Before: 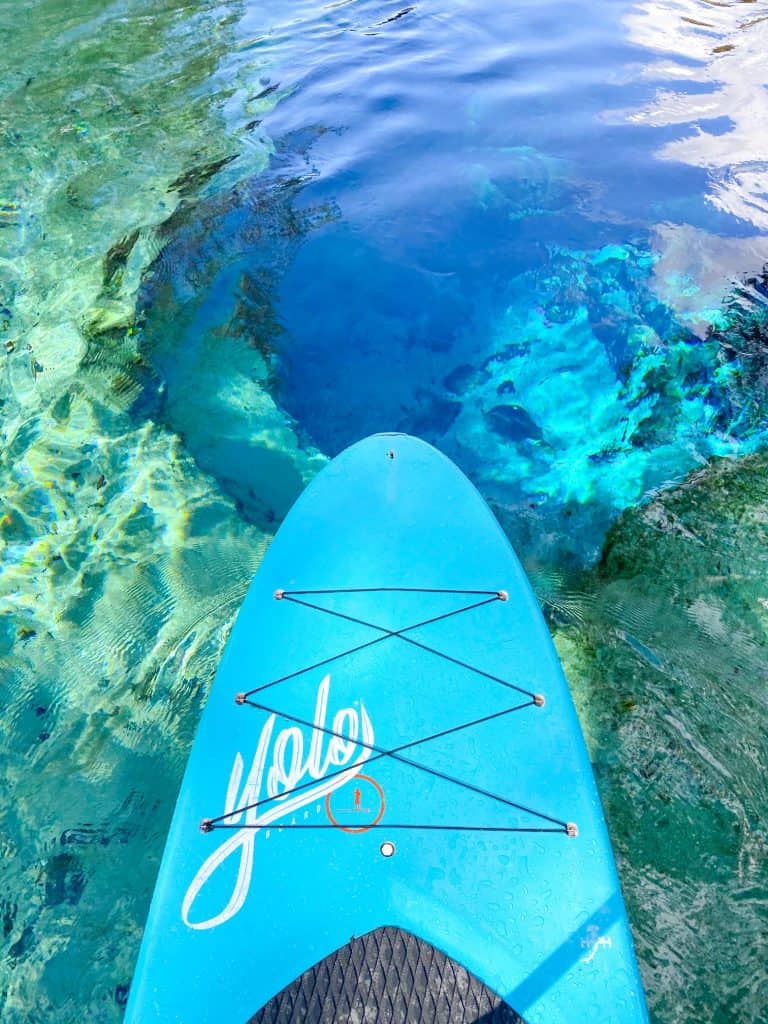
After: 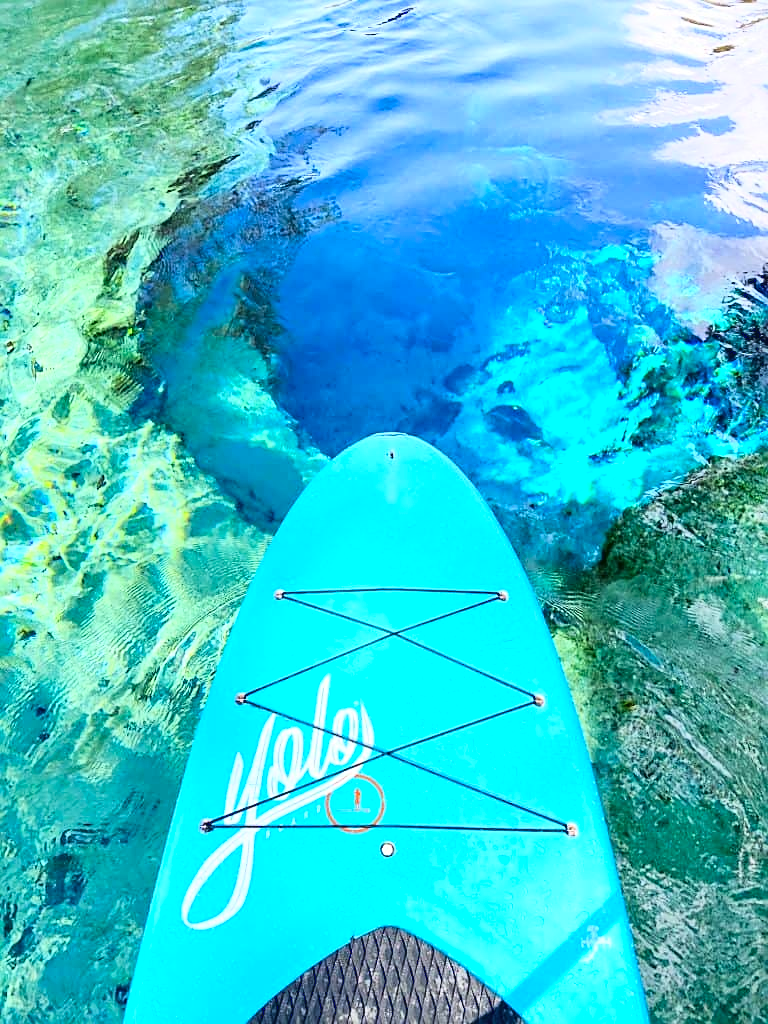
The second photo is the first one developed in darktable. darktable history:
sharpen: on, module defaults
tone curve: curves: ch0 [(0, 0.024) (0.049, 0.038) (0.176, 0.162) (0.311, 0.337) (0.416, 0.471) (0.565, 0.658) (0.817, 0.911) (1, 1)]; ch1 [(0, 0) (0.339, 0.358) (0.445, 0.439) (0.476, 0.47) (0.504, 0.504) (0.53, 0.511) (0.557, 0.558) (0.627, 0.664) (0.728, 0.786) (1, 1)]; ch2 [(0, 0) (0.327, 0.324) (0.417, 0.44) (0.46, 0.453) (0.502, 0.504) (0.526, 0.52) (0.549, 0.561) (0.619, 0.657) (0.76, 0.765) (1, 1)], color space Lab, linked channels, preserve colors none
contrast brightness saturation: contrast 0.097, brightness 0.032, saturation 0.086
